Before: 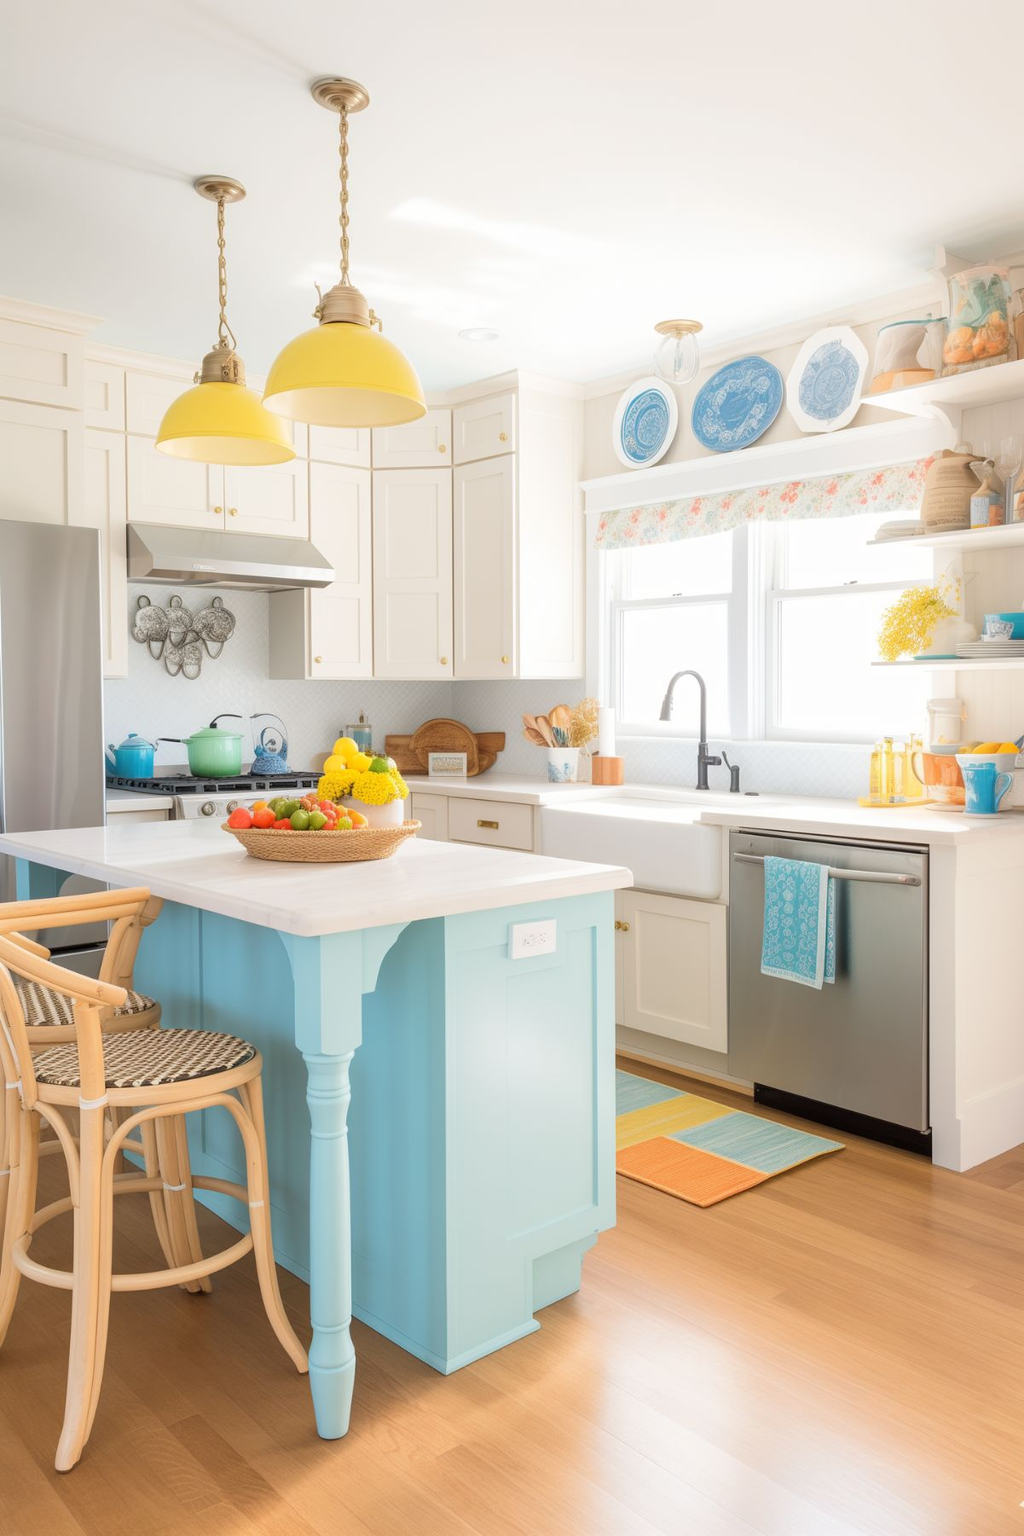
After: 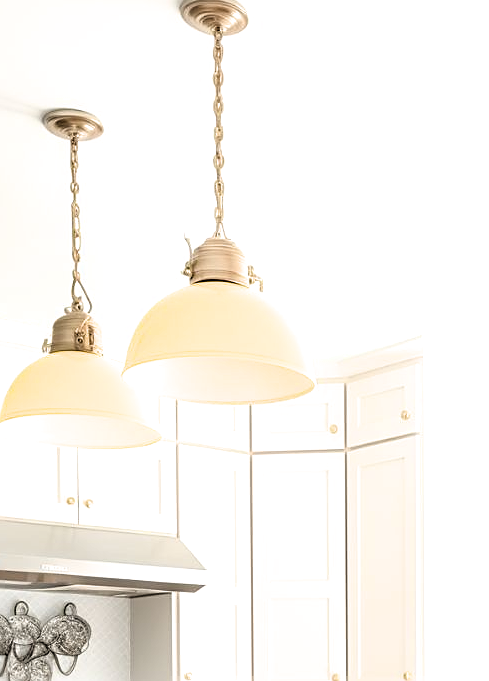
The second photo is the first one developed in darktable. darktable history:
filmic rgb: black relative exposure -3.6 EV, white relative exposure 2.17 EV, threshold 5.98 EV, hardness 3.65, color science v6 (2022), enable highlight reconstruction true
sharpen: on, module defaults
local contrast: mode bilateral grid, contrast 16, coarseness 36, detail 105%, midtone range 0.2
crop: left 15.449%, top 5.427%, right 43.801%, bottom 56.751%
